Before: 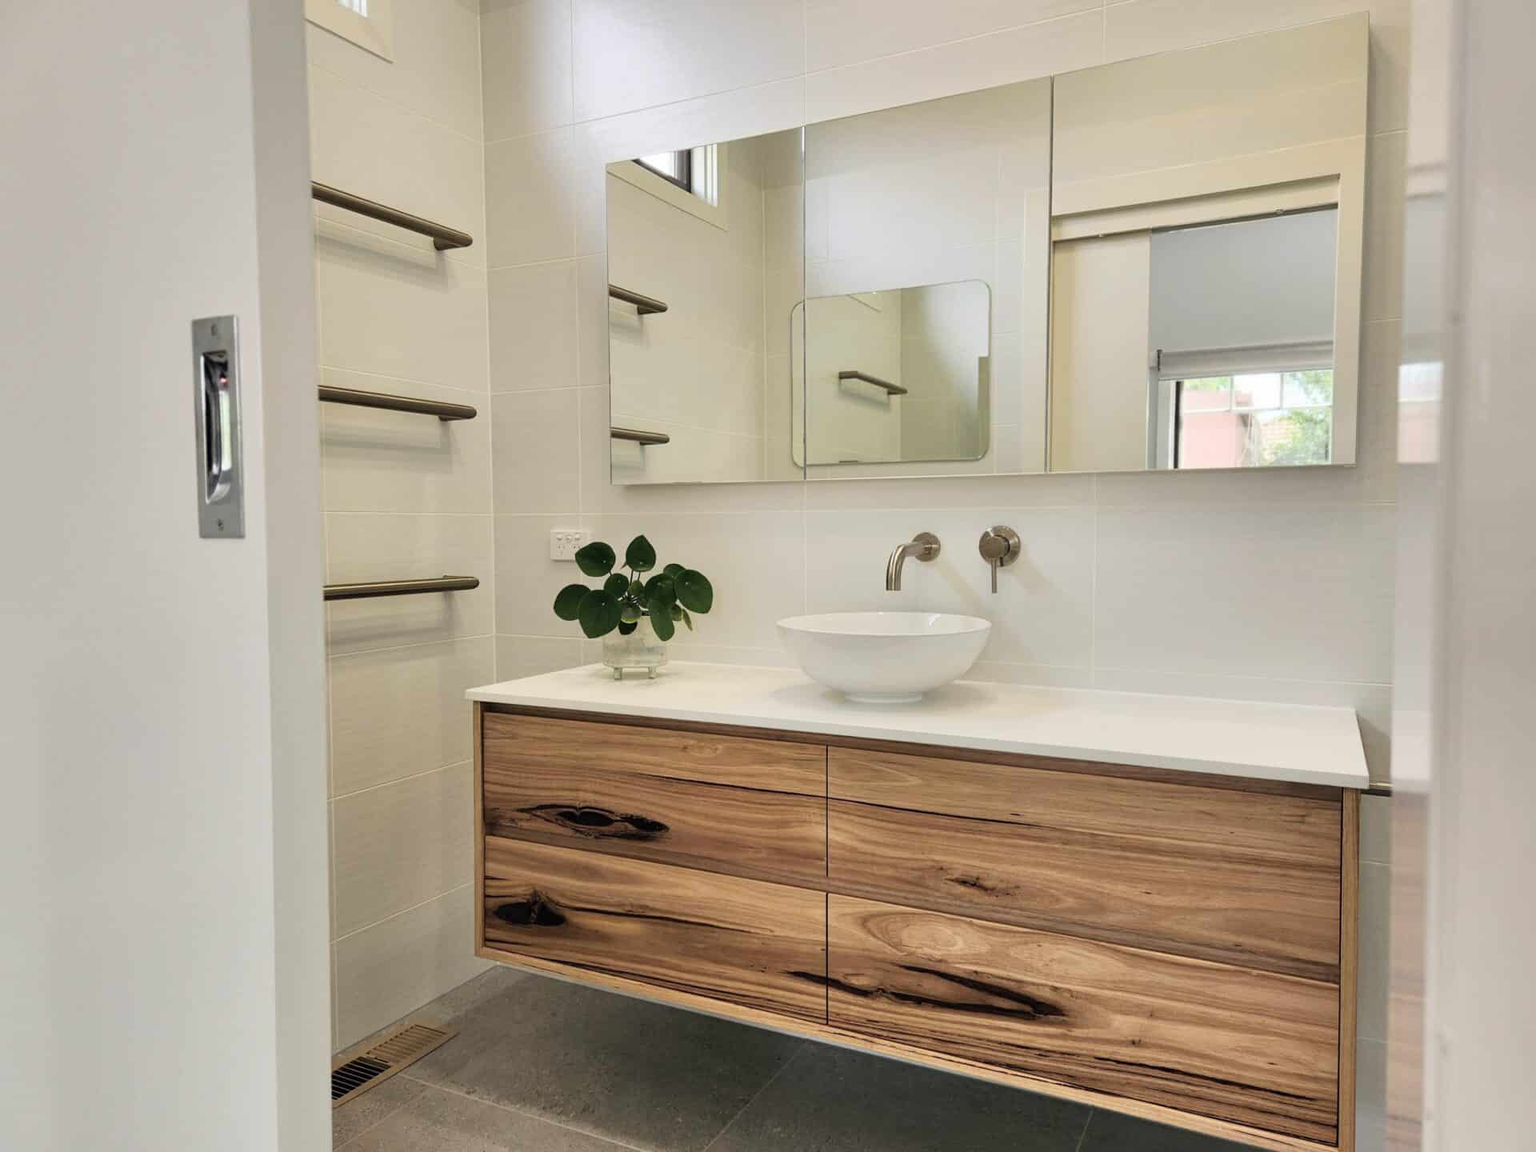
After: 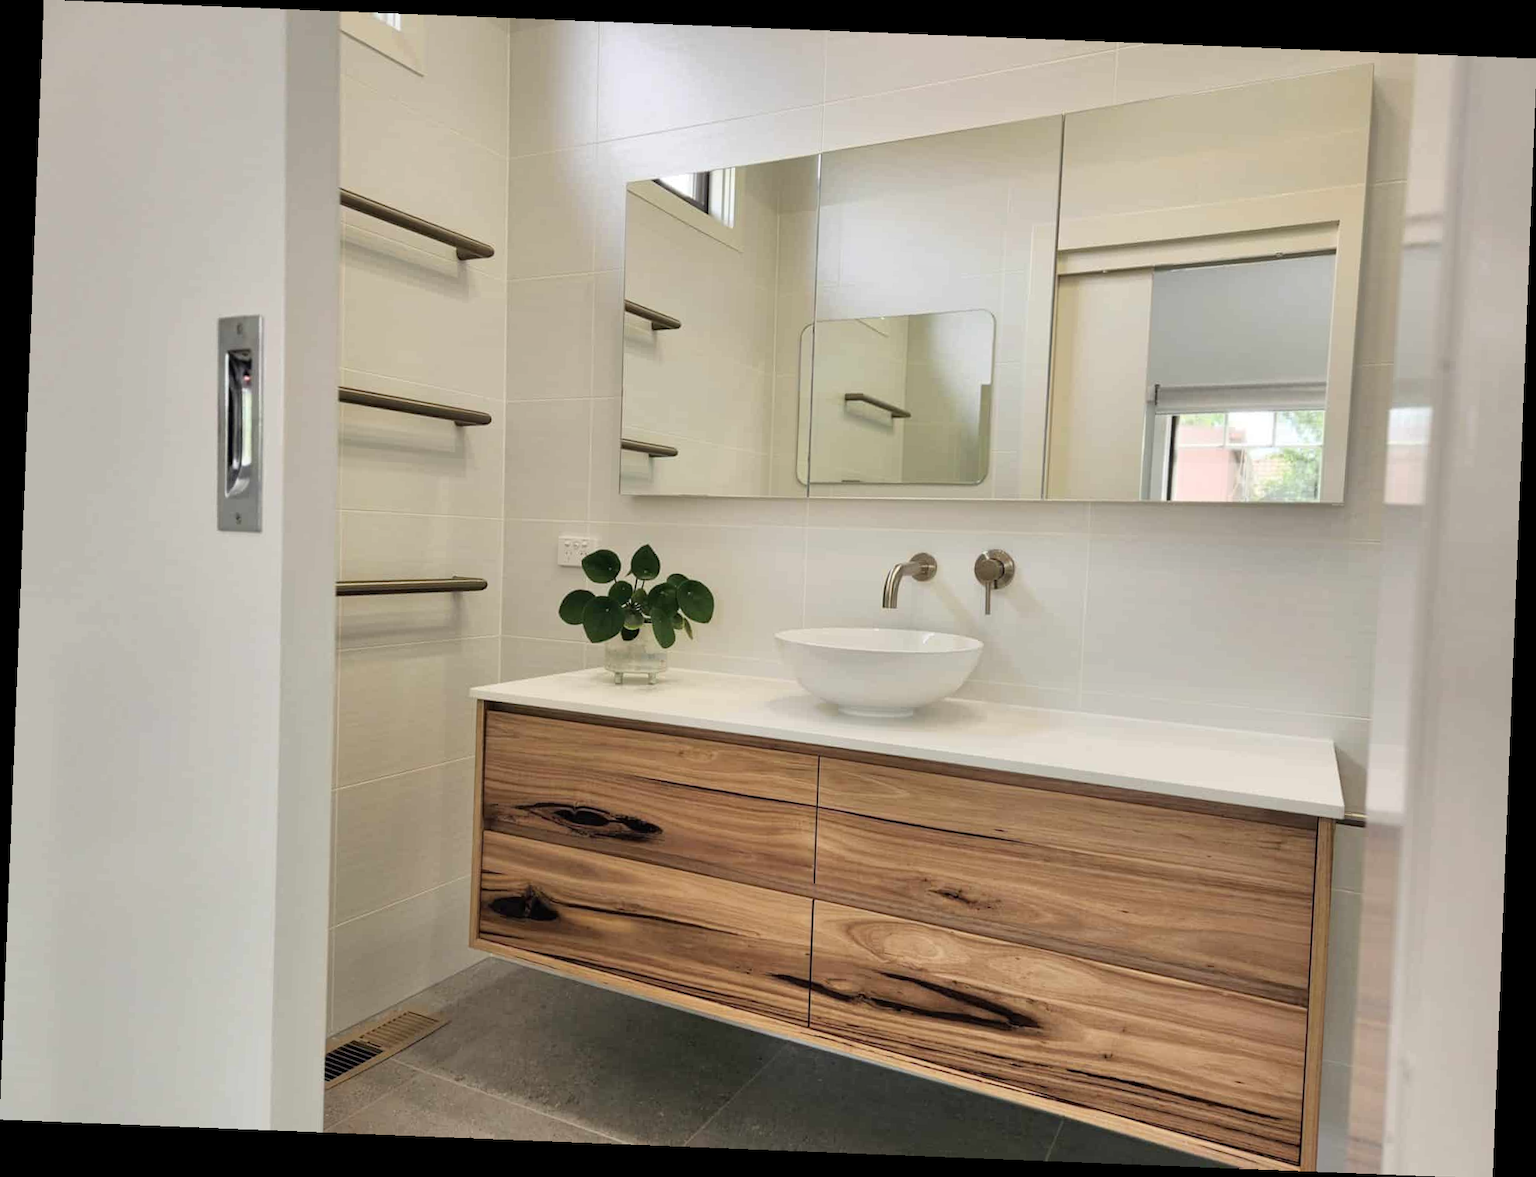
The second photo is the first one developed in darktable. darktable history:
rotate and perspective: rotation 2.27°, automatic cropping off
tone equalizer: -8 EV -1.84 EV, -7 EV -1.16 EV, -6 EV -1.62 EV, smoothing diameter 25%, edges refinement/feathering 10, preserve details guided filter
